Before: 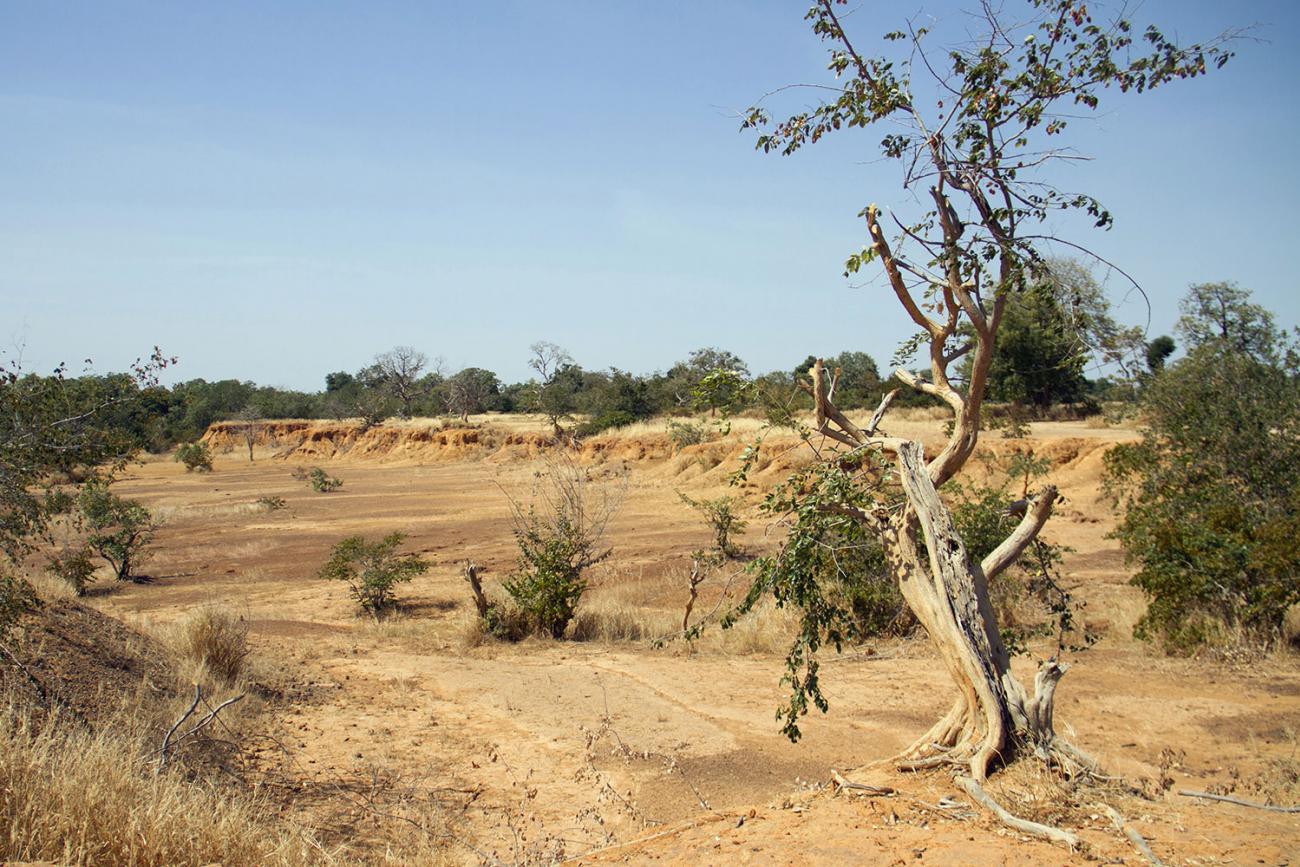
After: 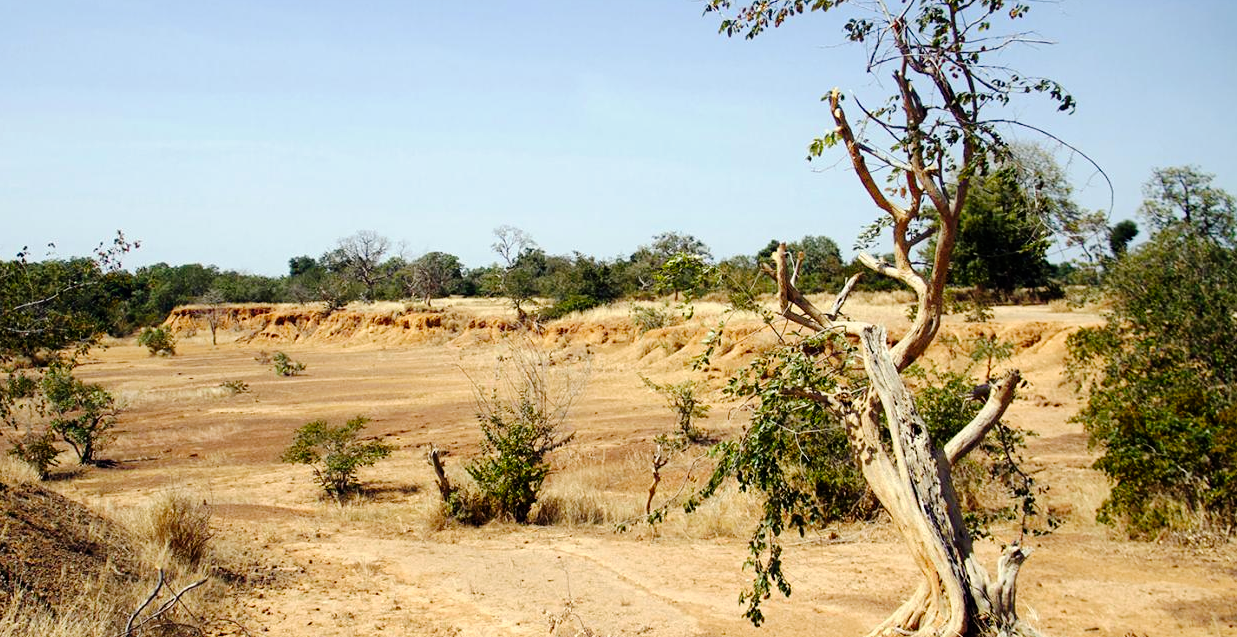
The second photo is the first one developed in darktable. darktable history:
crop and rotate: left 2.852%, top 13.582%, right 1.926%, bottom 12.845%
contrast equalizer: octaves 7, y [[0.5, 0.5, 0.468, 0.5, 0.5, 0.5], [0.5 ×6], [0.5 ×6], [0 ×6], [0 ×6]]
tone curve: curves: ch0 [(0, 0) (0.003, 0) (0.011, 0.001) (0.025, 0.001) (0.044, 0.003) (0.069, 0.009) (0.1, 0.018) (0.136, 0.032) (0.177, 0.074) (0.224, 0.13) (0.277, 0.218) (0.335, 0.321) (0.399, 0.425) (0.468, 0.523) (0.543, 0.617) (0.623, 0.708) (0.709, 0.789) (0.801, 0.873) (0.898, 0.967) (1, 1)], preserve colors none
